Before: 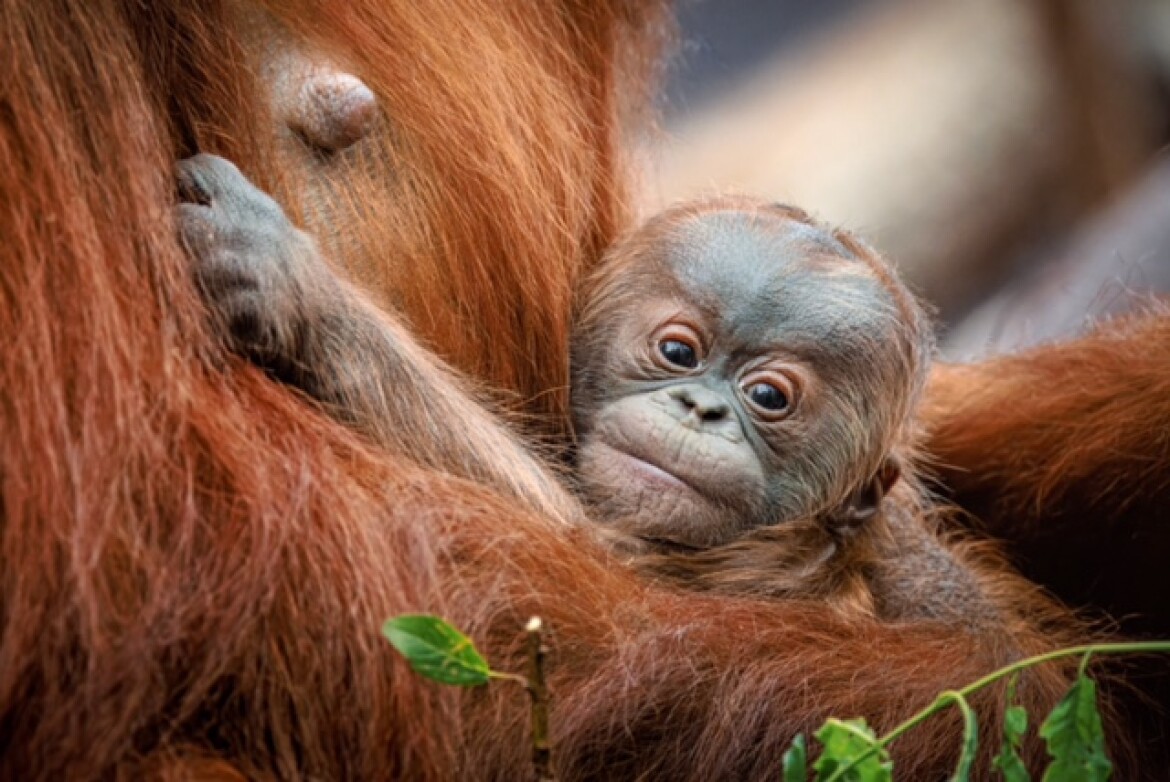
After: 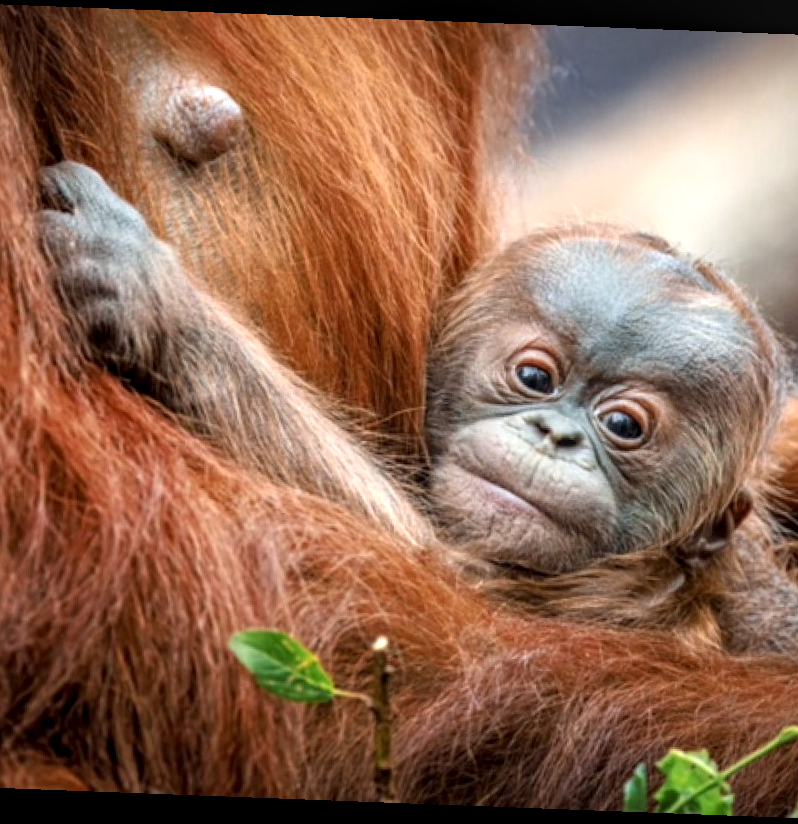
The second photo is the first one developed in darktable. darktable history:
local contrast: on, module defaults
white balance: red 0.982, blue 1.018
crop and rotate: left 13.342%, right 19.991%
exposure: exposure 0.375 EV, compensate highlight preservation false
rotate and perspective: rotation 2.17°, automatic cropping off
